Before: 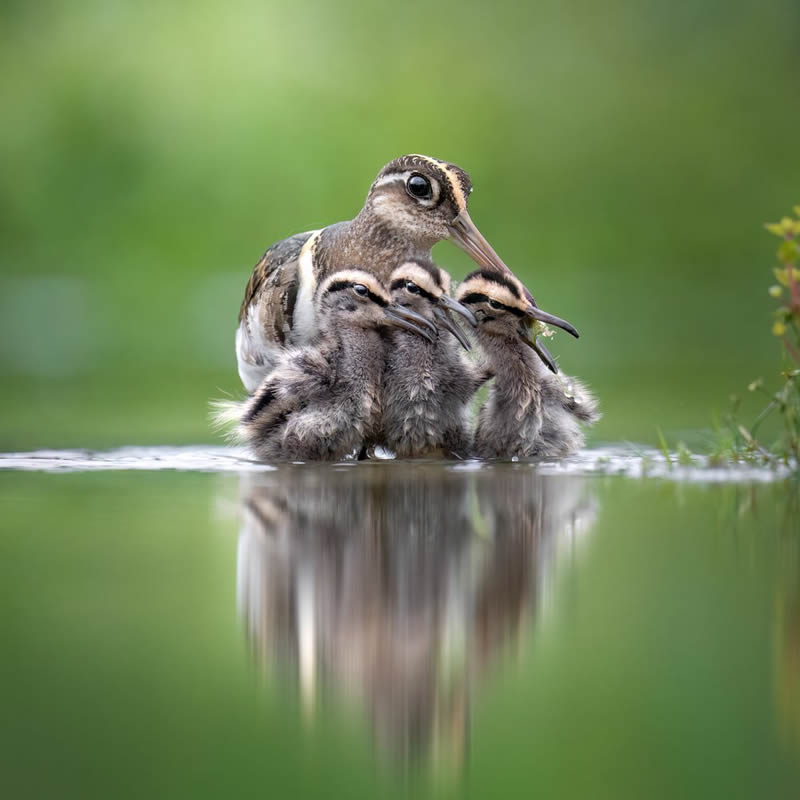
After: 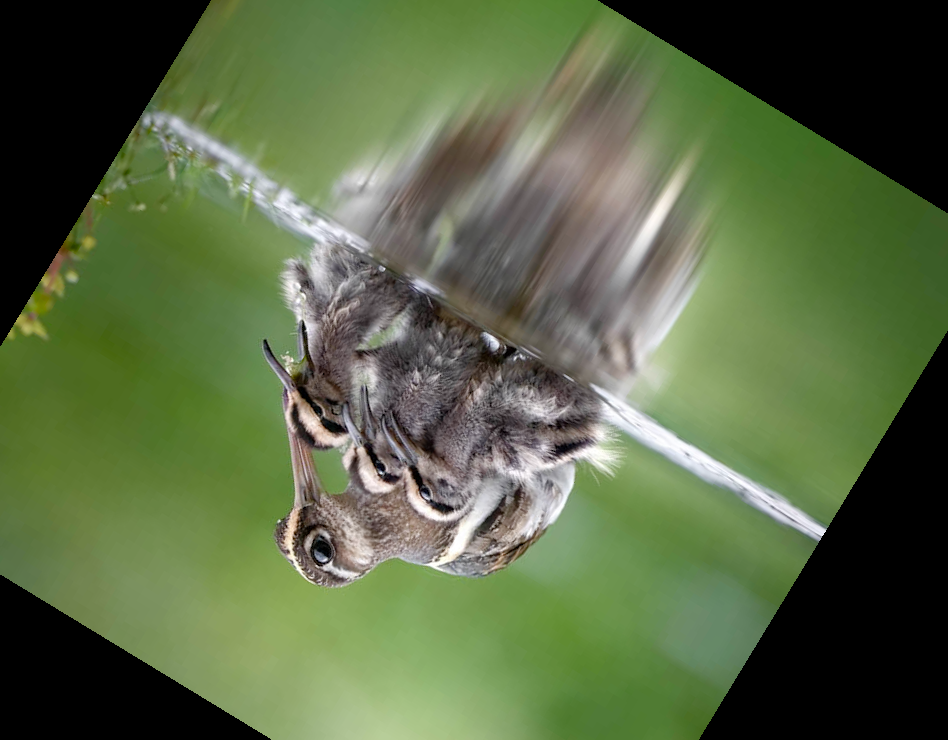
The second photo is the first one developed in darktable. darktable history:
tone equalizer: on, module defaults
color balance rgb: perceptual saturation grading › global saturation 20%, perceptual saturation grading › highlights -50%, perceptual saturation grading › shadows 30%
crop and rotate: angle 148.68°, left 9.111%, top 15.603%, right 4.588%, bottom 17.041%
